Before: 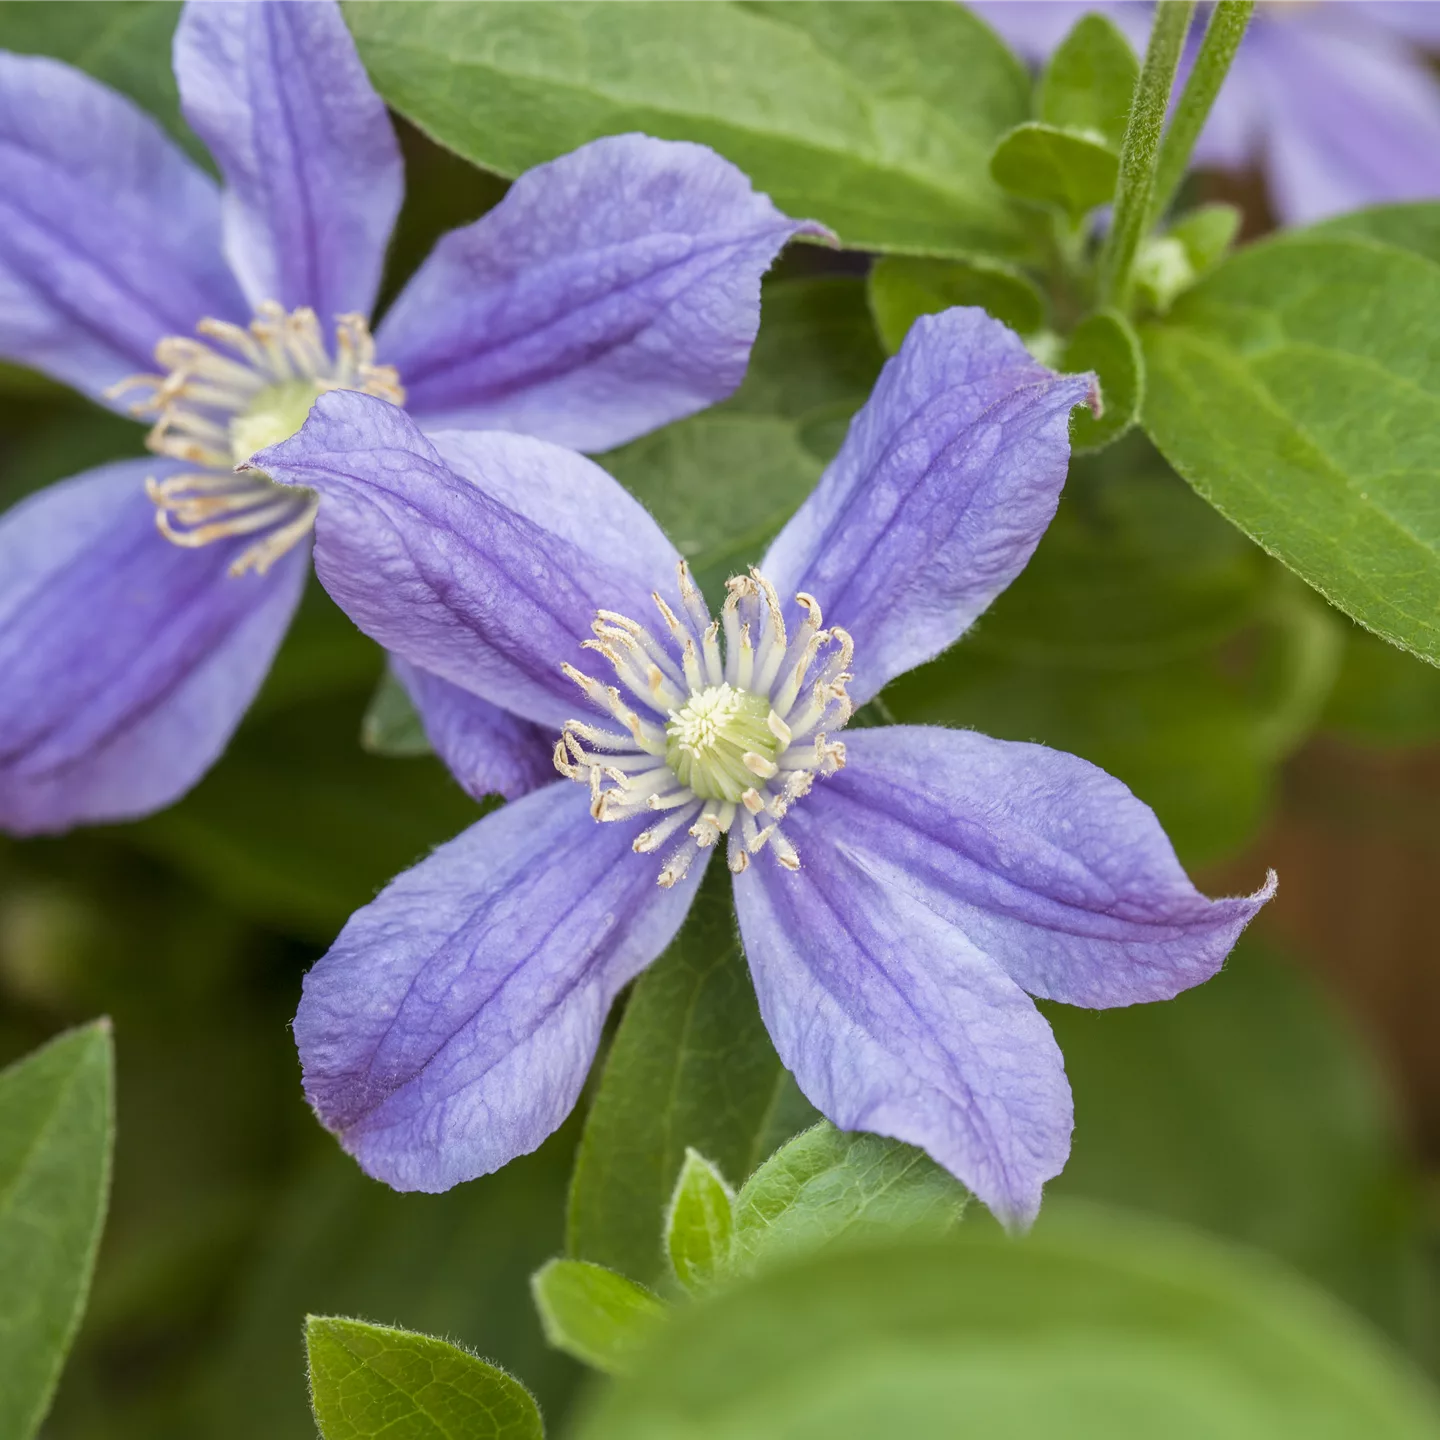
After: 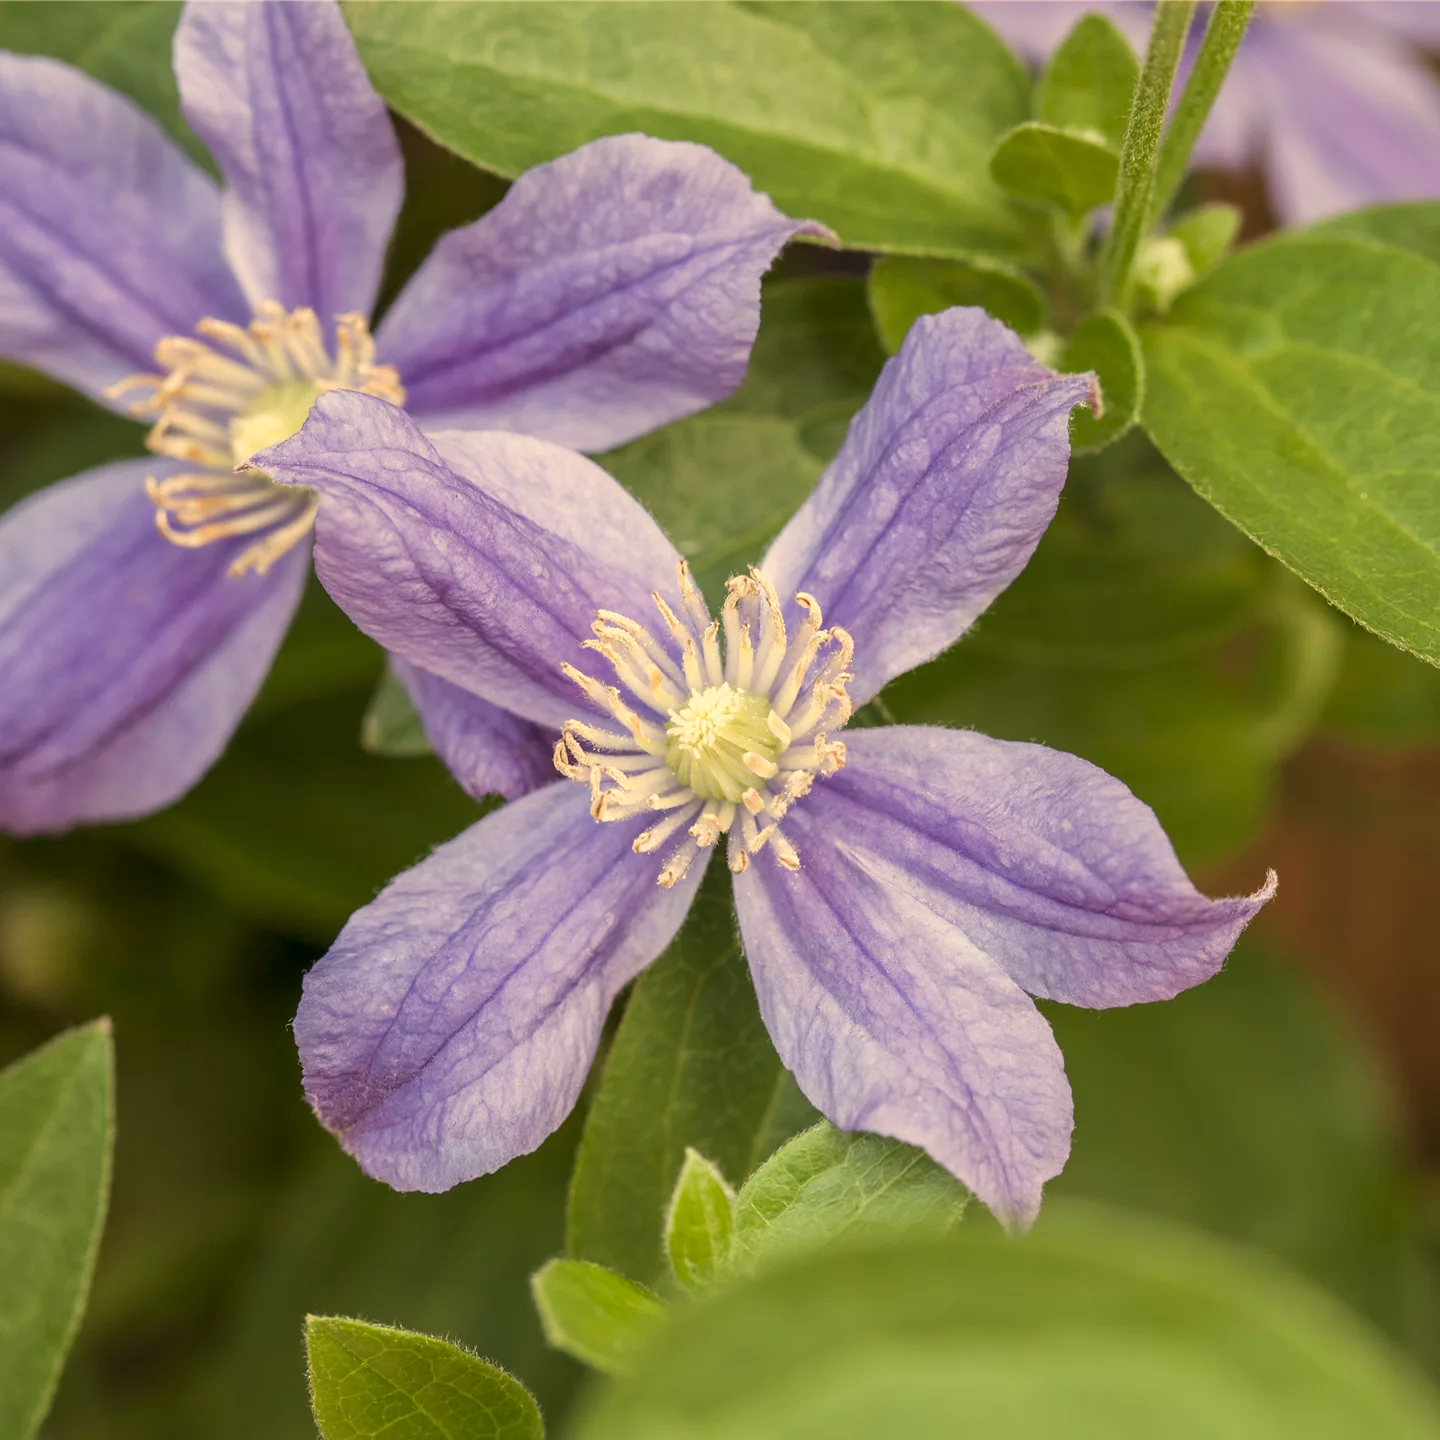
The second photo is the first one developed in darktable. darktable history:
white balance: red 1.123, blue 0.83
bloom: size 15%, threshold 97%, strength 7%
